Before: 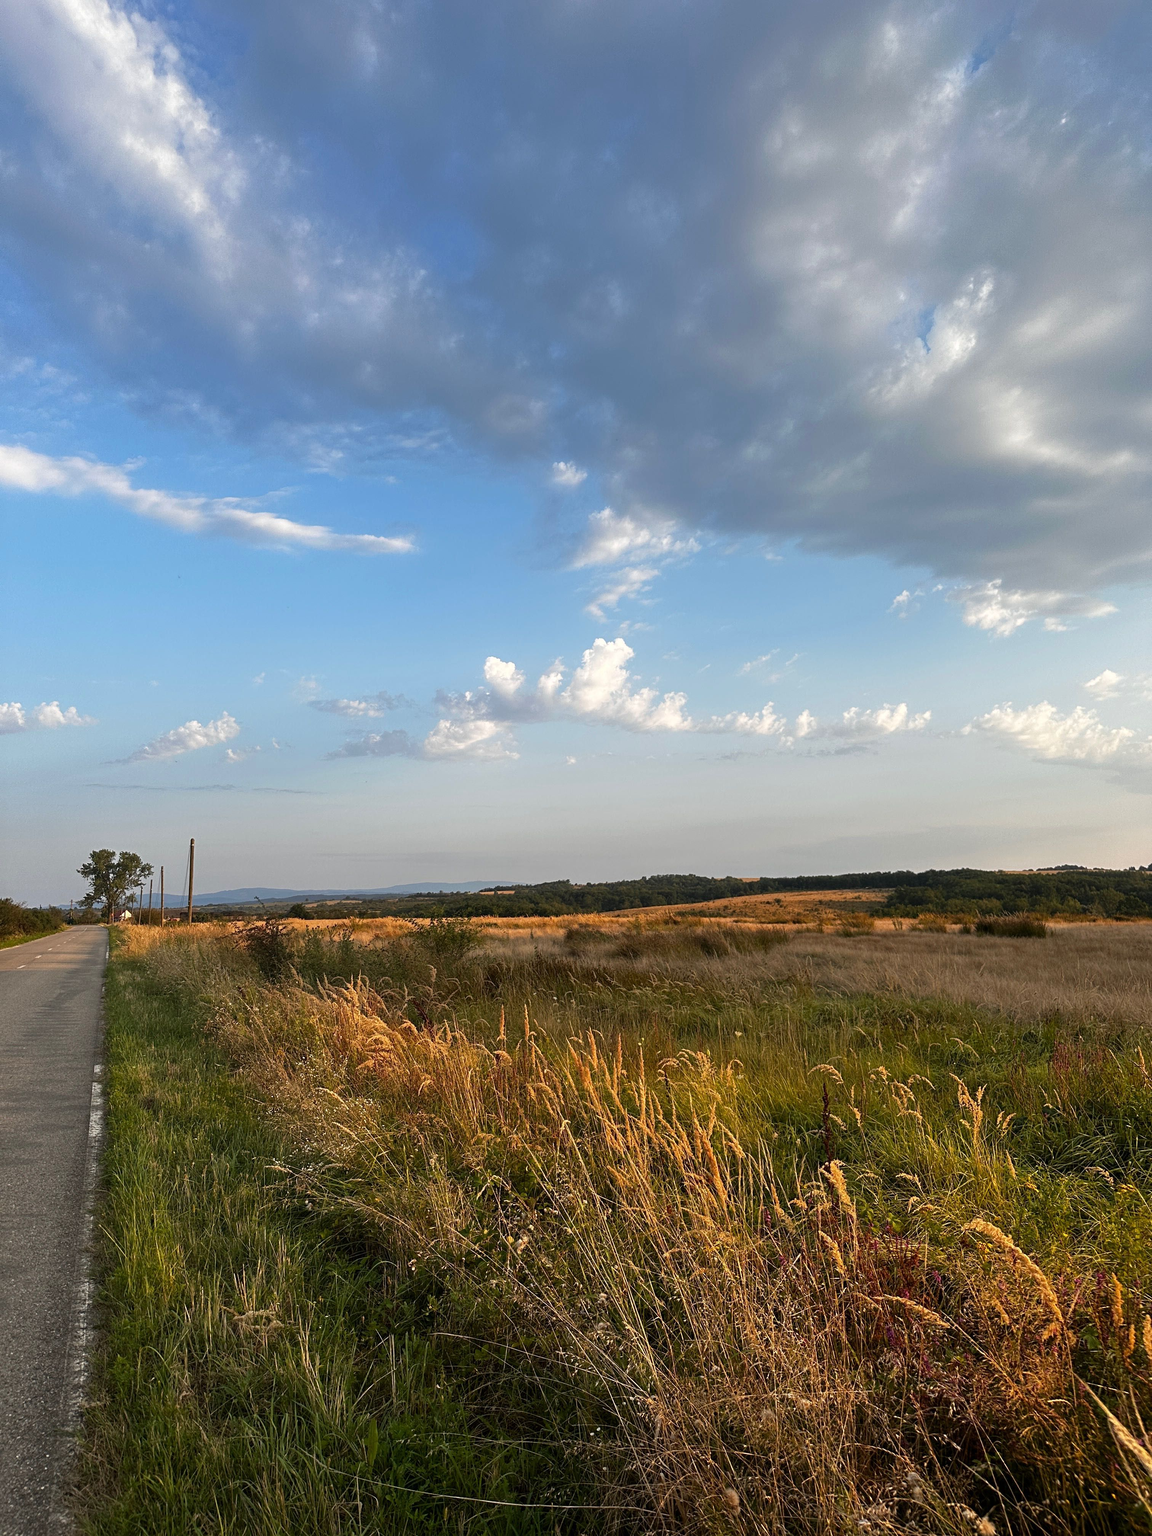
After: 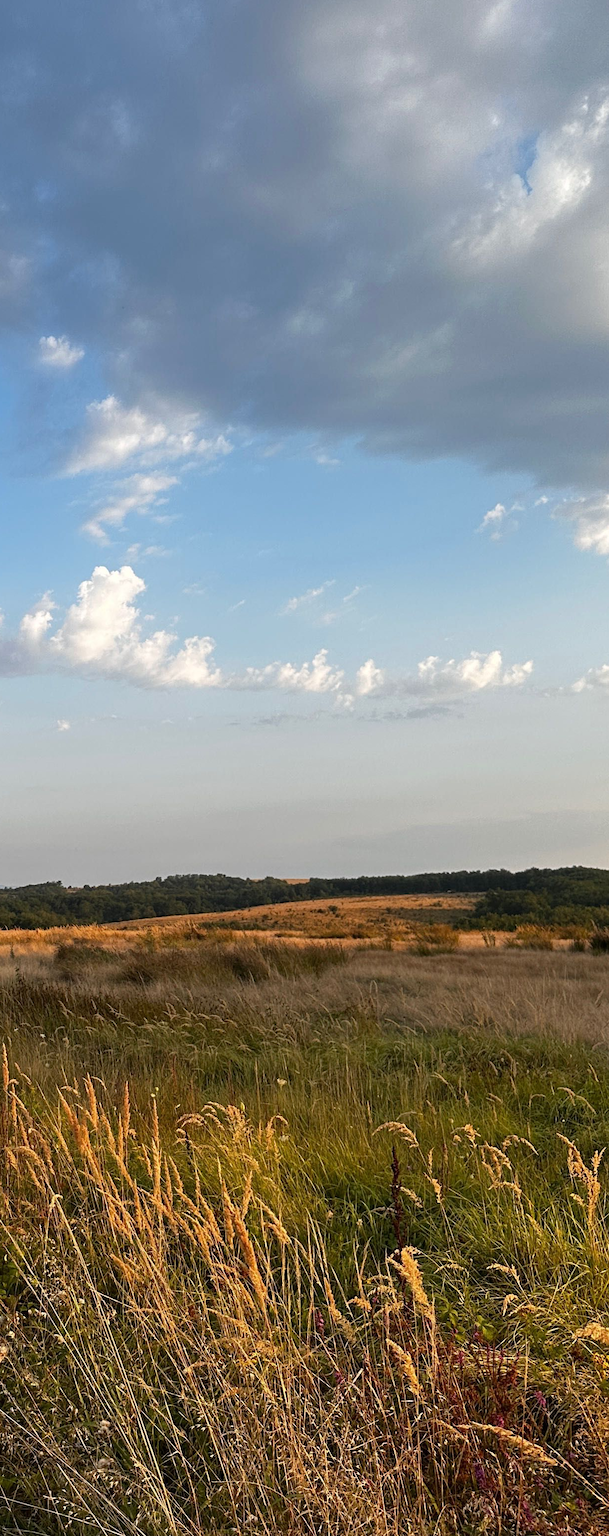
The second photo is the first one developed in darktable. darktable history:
crop: left 45.395%, top 13.295%, right 14.017%, bottom 10.006%
